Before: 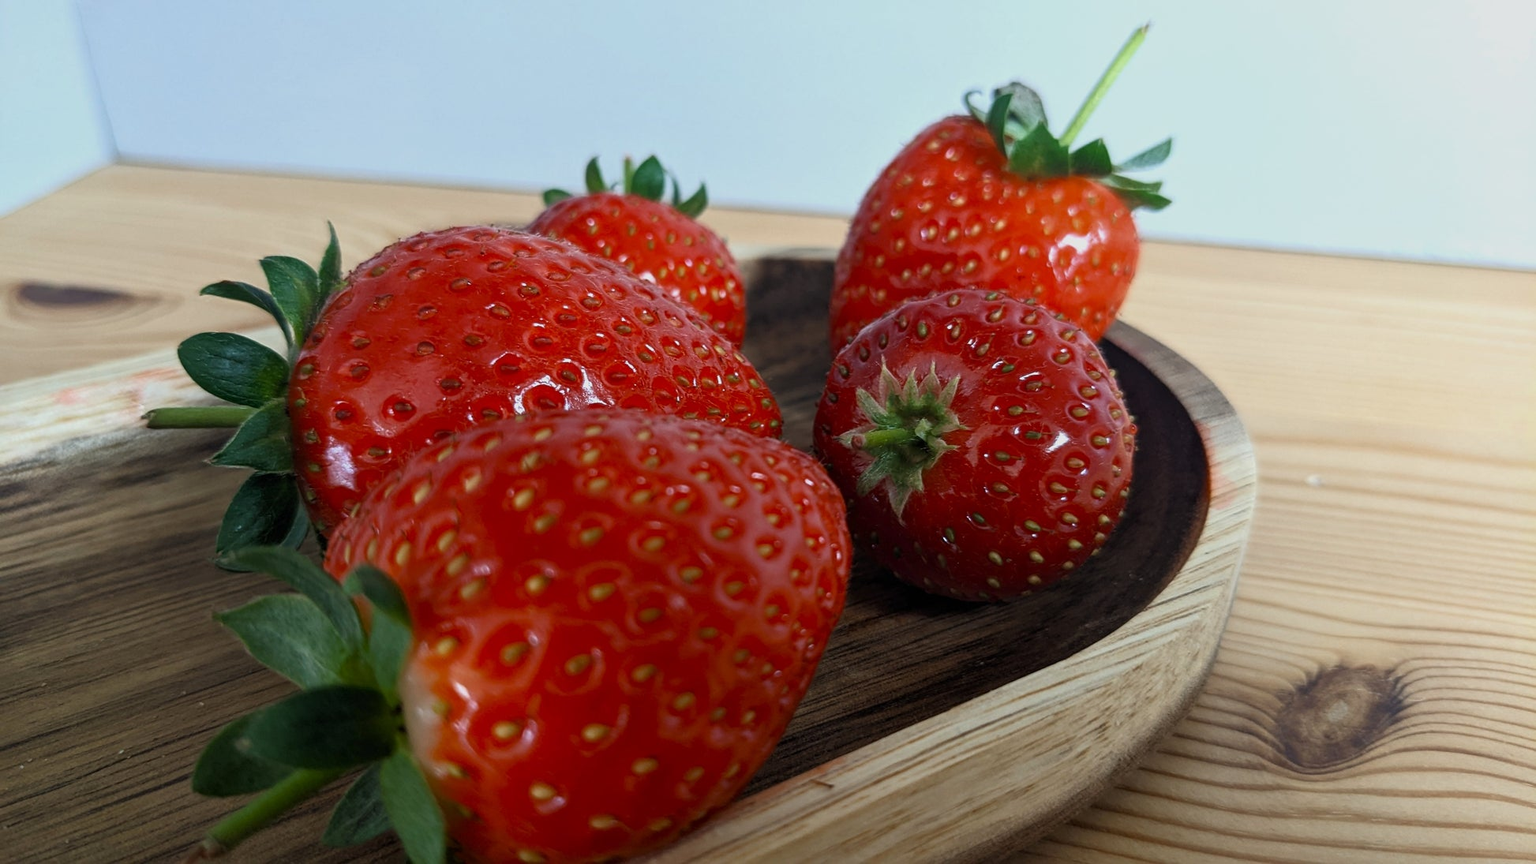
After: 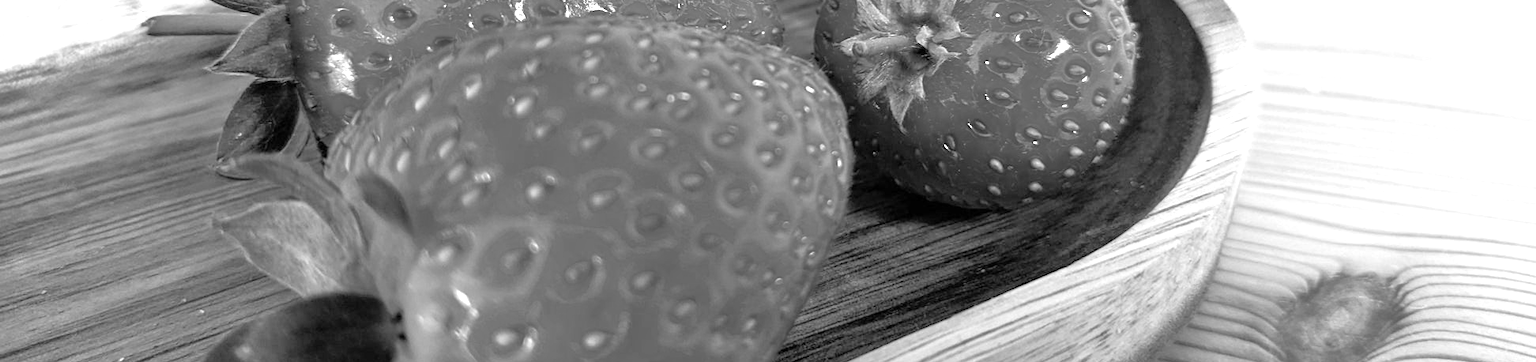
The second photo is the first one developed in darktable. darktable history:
crop: top 45.551%, bottom 12.262%
exposure: exposure 0.943 EV, compensate highlight preservation false
white balance: red 1.08, blue 0.791
monochrome: on, module defaults
tone equalizer: -7 EV 0.15 EV, -6 EV 0.6 EV, -5 EV 1.15 EV, -4 EV 1.33 EV, -3 EV 1.15 EV, -2 EV 0.6 EV, -1 EV 0.15 EV, mask exposure compensation -0.5 EV
